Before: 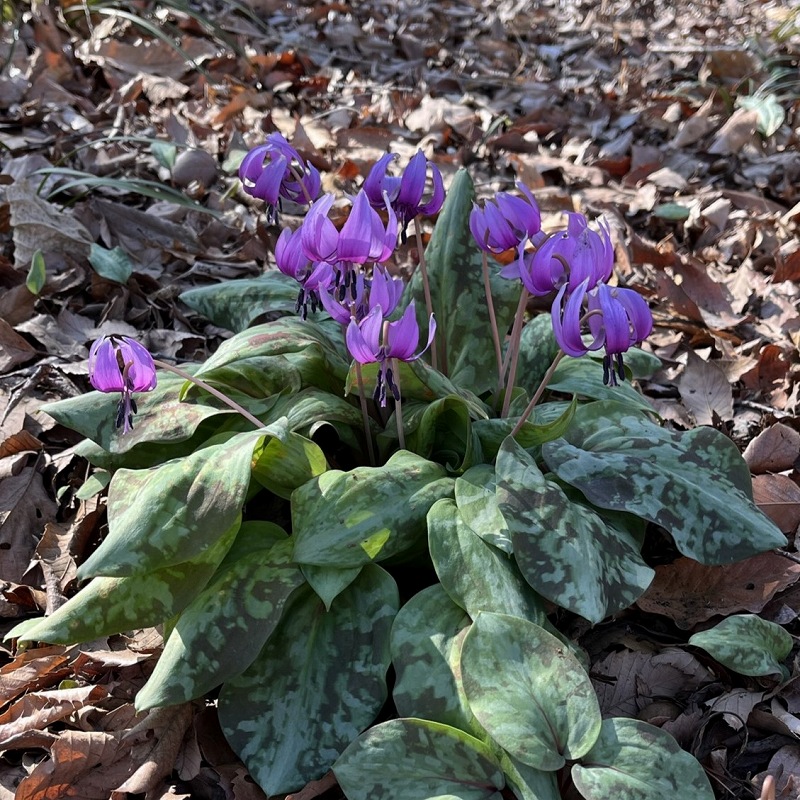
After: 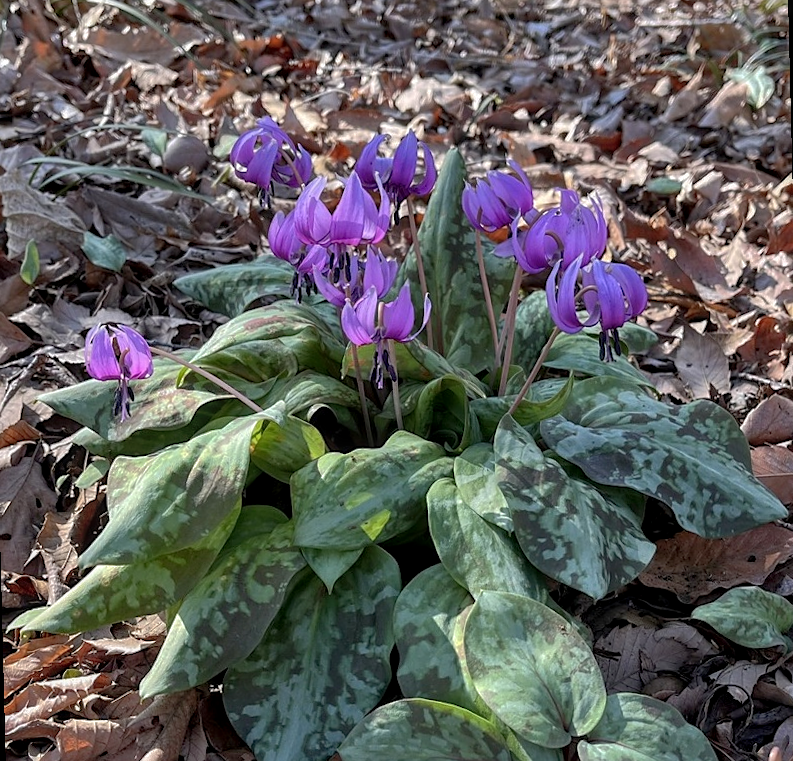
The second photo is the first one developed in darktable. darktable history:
rotate and perspective: rotation -1.42°, crop left 0.016, crop right 0.984, crop top 0.035, crop bottom 0.965
sharpen: radius 1.559, amount 0.373, threshold 1.271
shadows and highlights: on, module defaults
local contrast: on, module defaults
